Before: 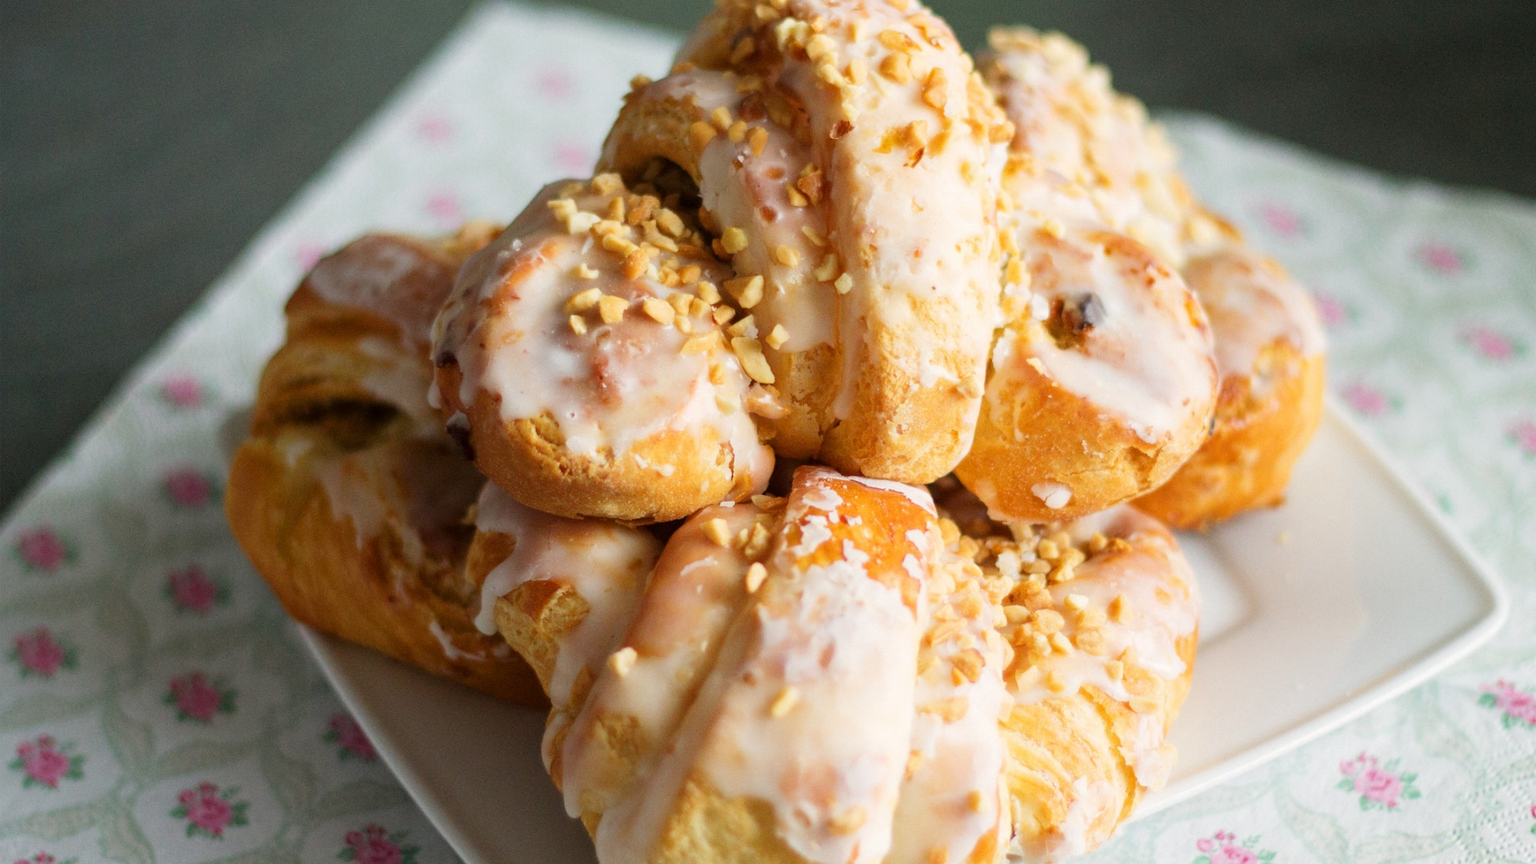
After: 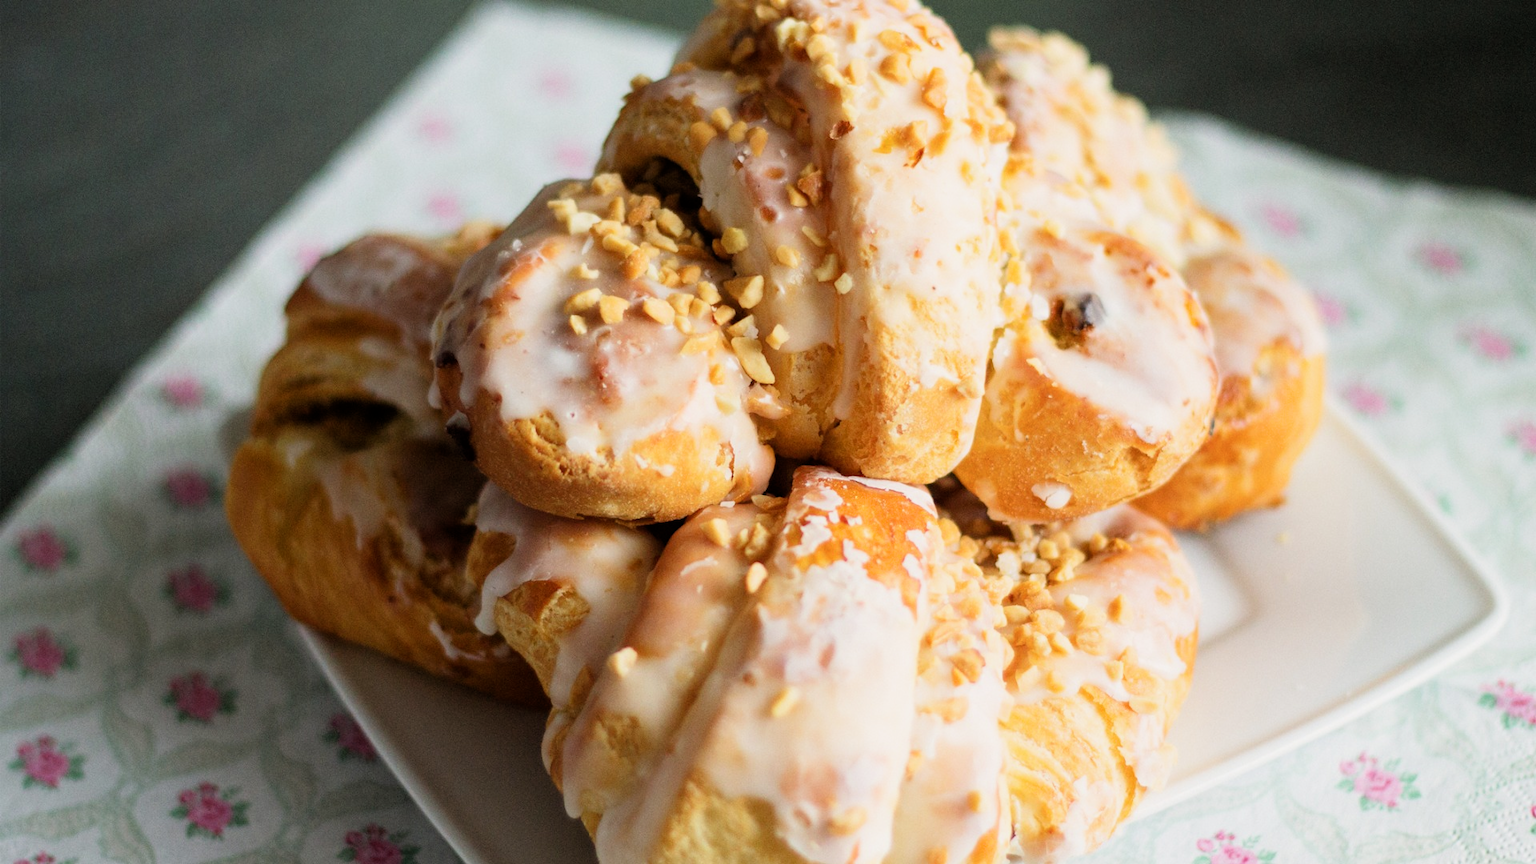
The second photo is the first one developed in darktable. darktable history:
filmic rgb: middle gray luminance 21.83%, black relative exposure -14.1 EV, white relative exposure 2.97 EV, target black luminance 0%, hardness 8.89, latitude 59.7%, contrast 1.205, highlights saturation mix 6.49%, shadows ↔ highlights balance 41.14%
